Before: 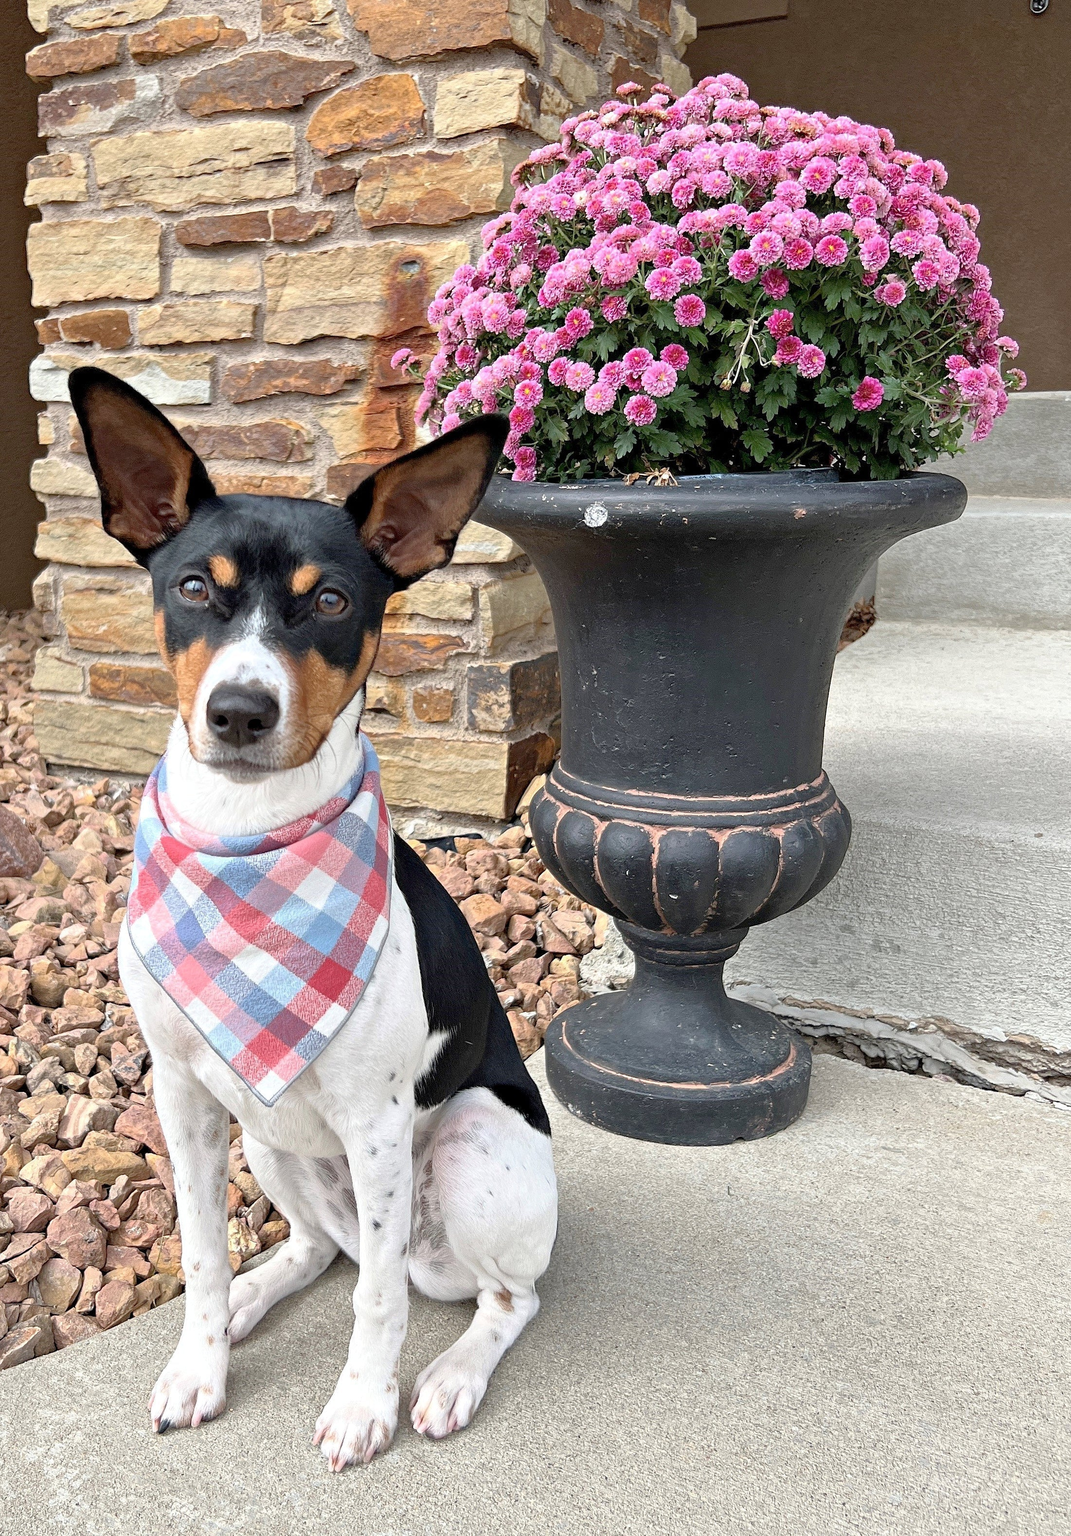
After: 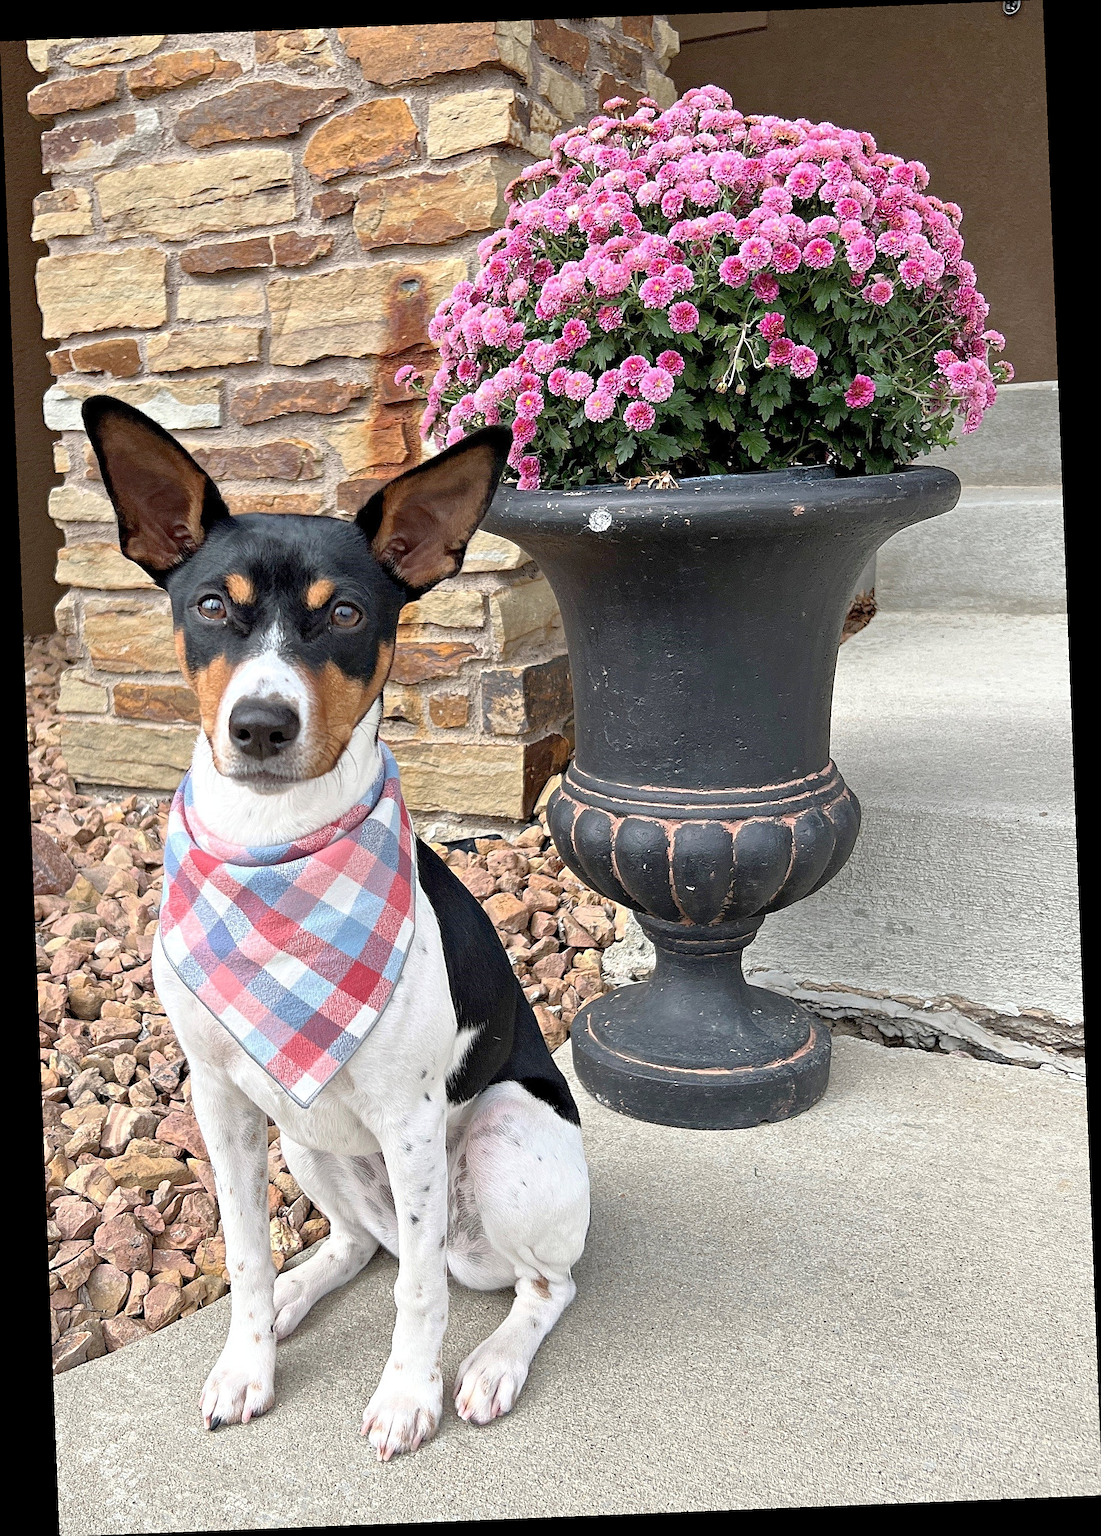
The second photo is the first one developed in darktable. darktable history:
sharpen: radius 2.529, amount 0.323
rotate and perspective: rotation -2.29°, automatic cropping off
